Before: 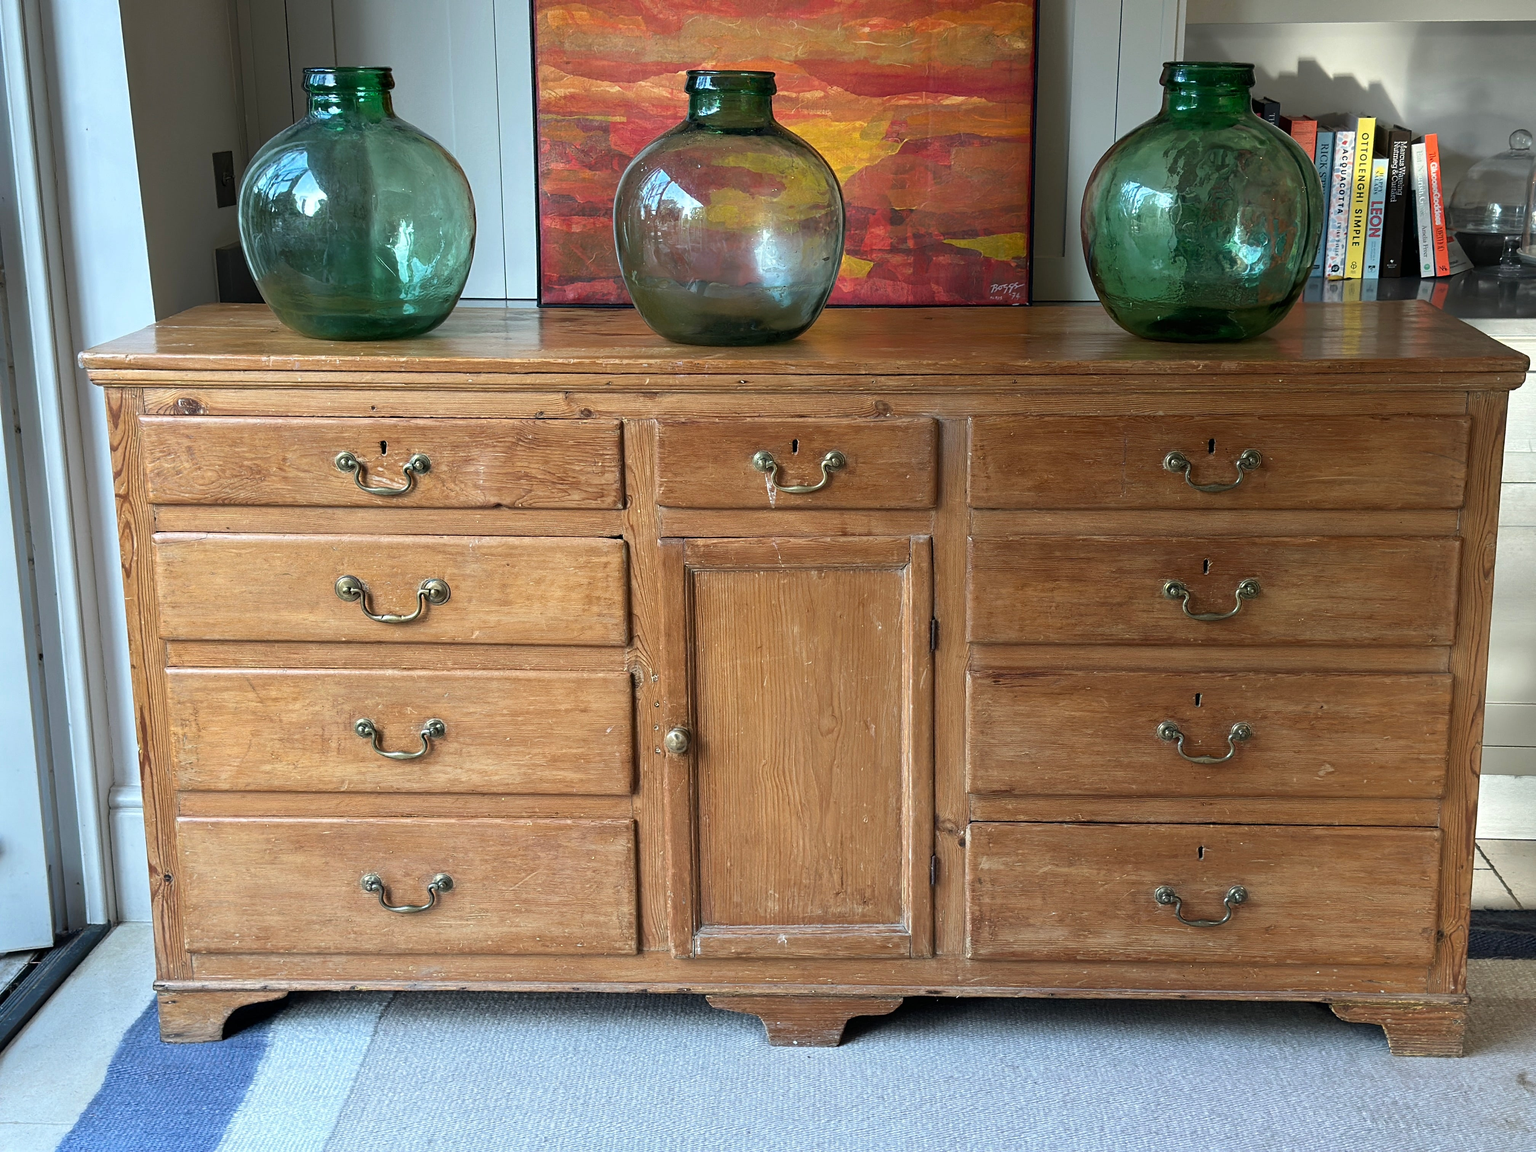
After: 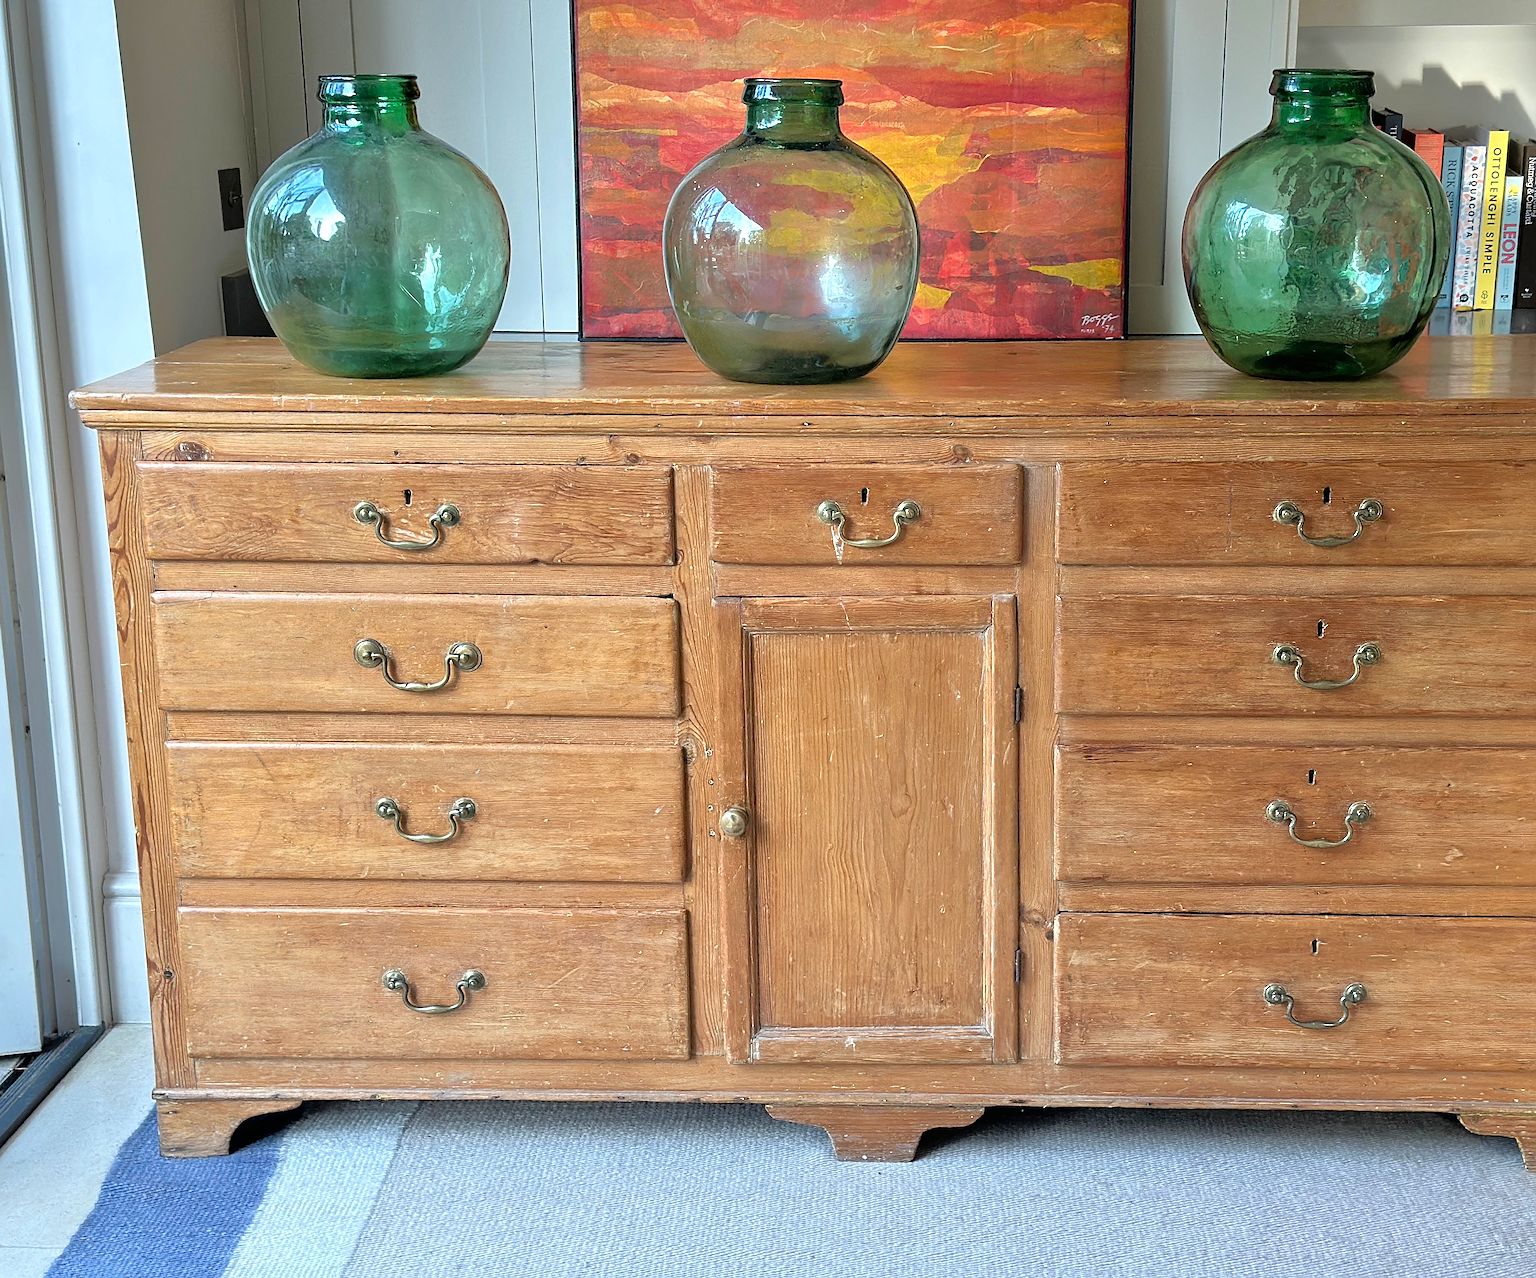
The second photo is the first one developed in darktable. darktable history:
tone equalizer: -7 EV 0.15 EV, -6 EV 0.6 EV, -5 EV 1.15 EV, -4 EV 1.33 EV, -3 EV 1.15 EV, -2 EV 0.6 EV, -1 EV 0.15 EV, mask exposure compensation -0.5 EV
crop and rotate: left 1.088%, right 8.807%
sharpen: on, module defaults
